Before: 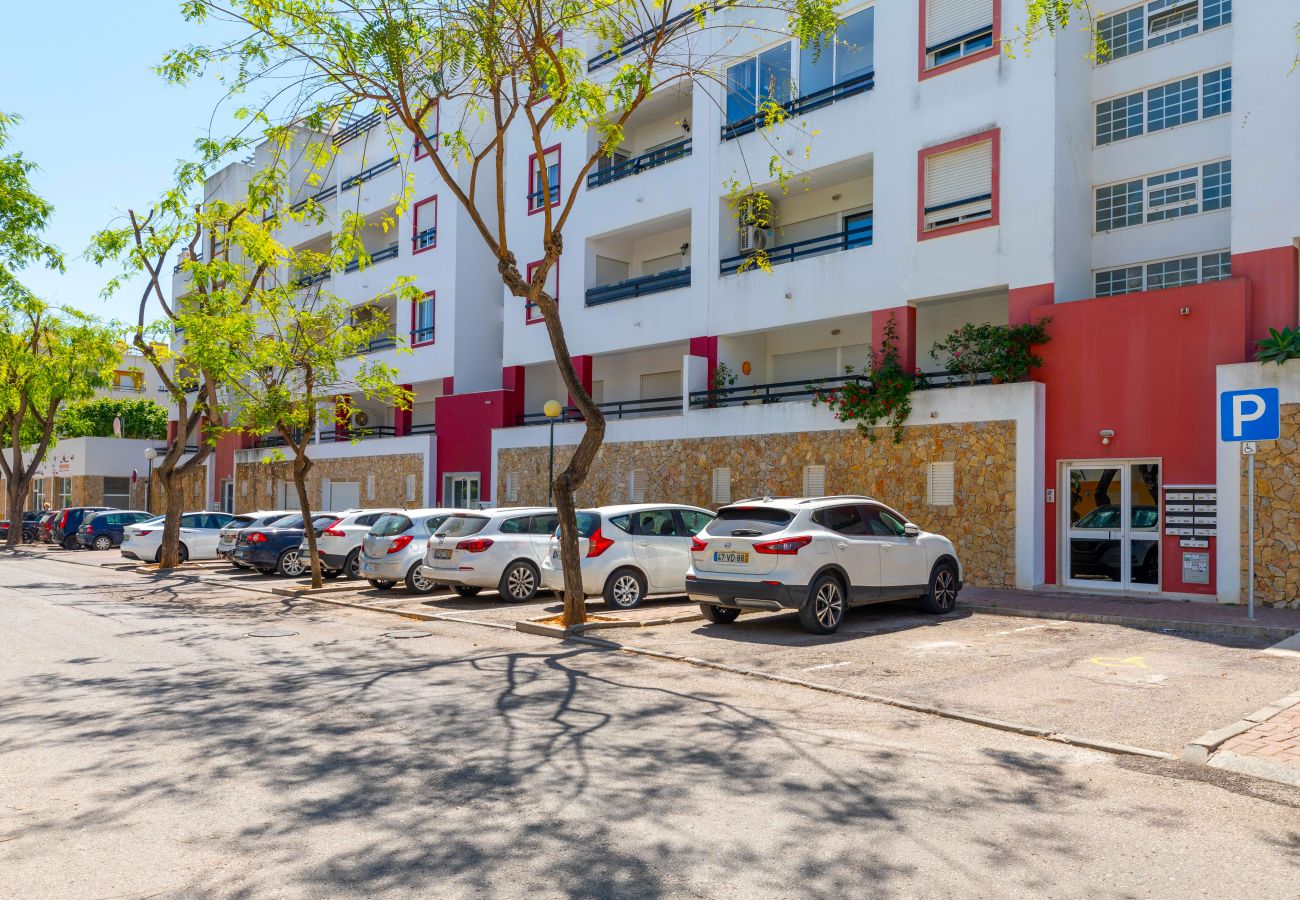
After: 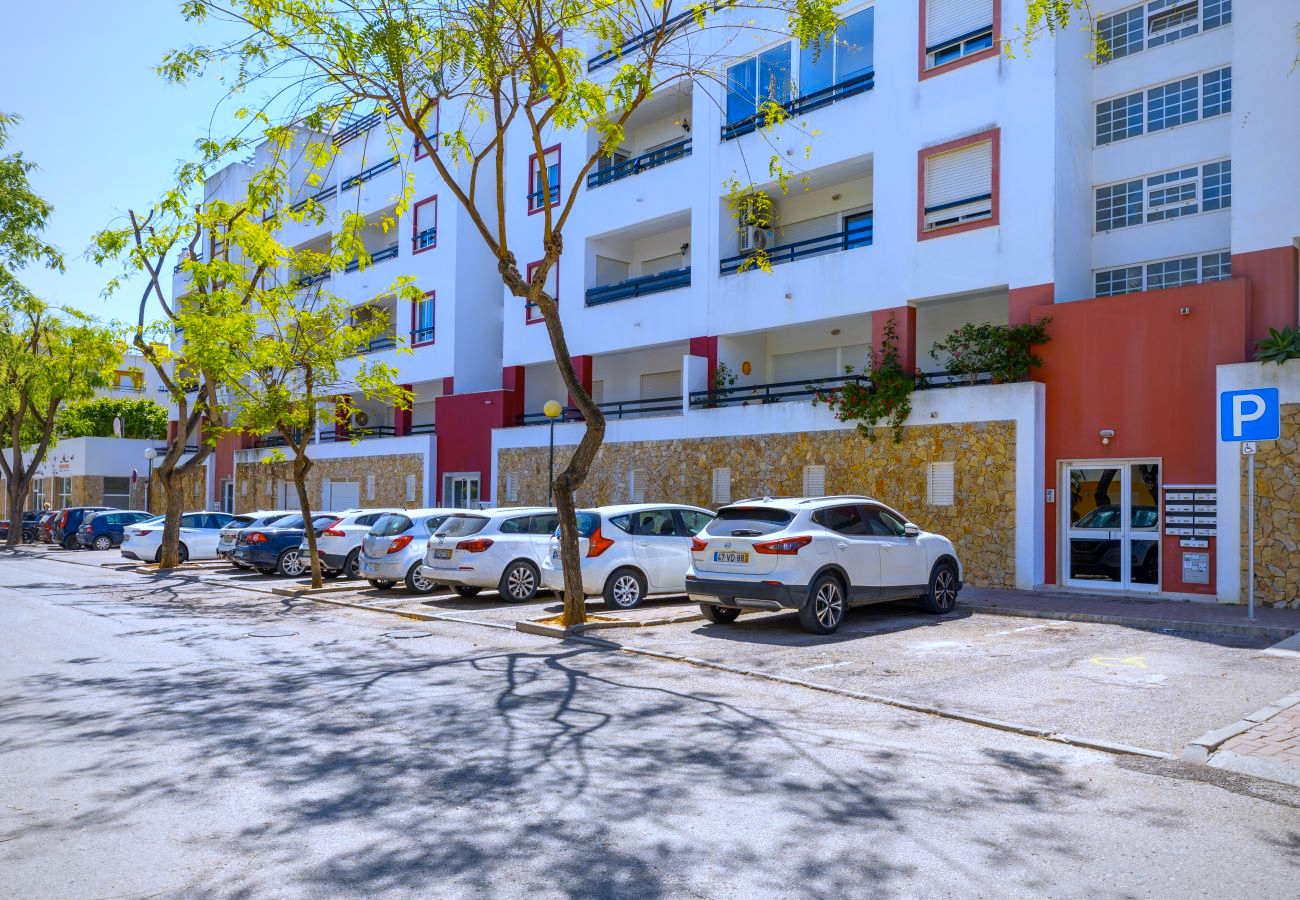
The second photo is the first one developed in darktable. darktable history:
color contrast: green-magenta contrast 0.85, blue-yellow contrast 1.25, unbound 0
white balance: red 0.948, green 1.02, blue 1.176
vignetting: fall-off radius 60.92%
